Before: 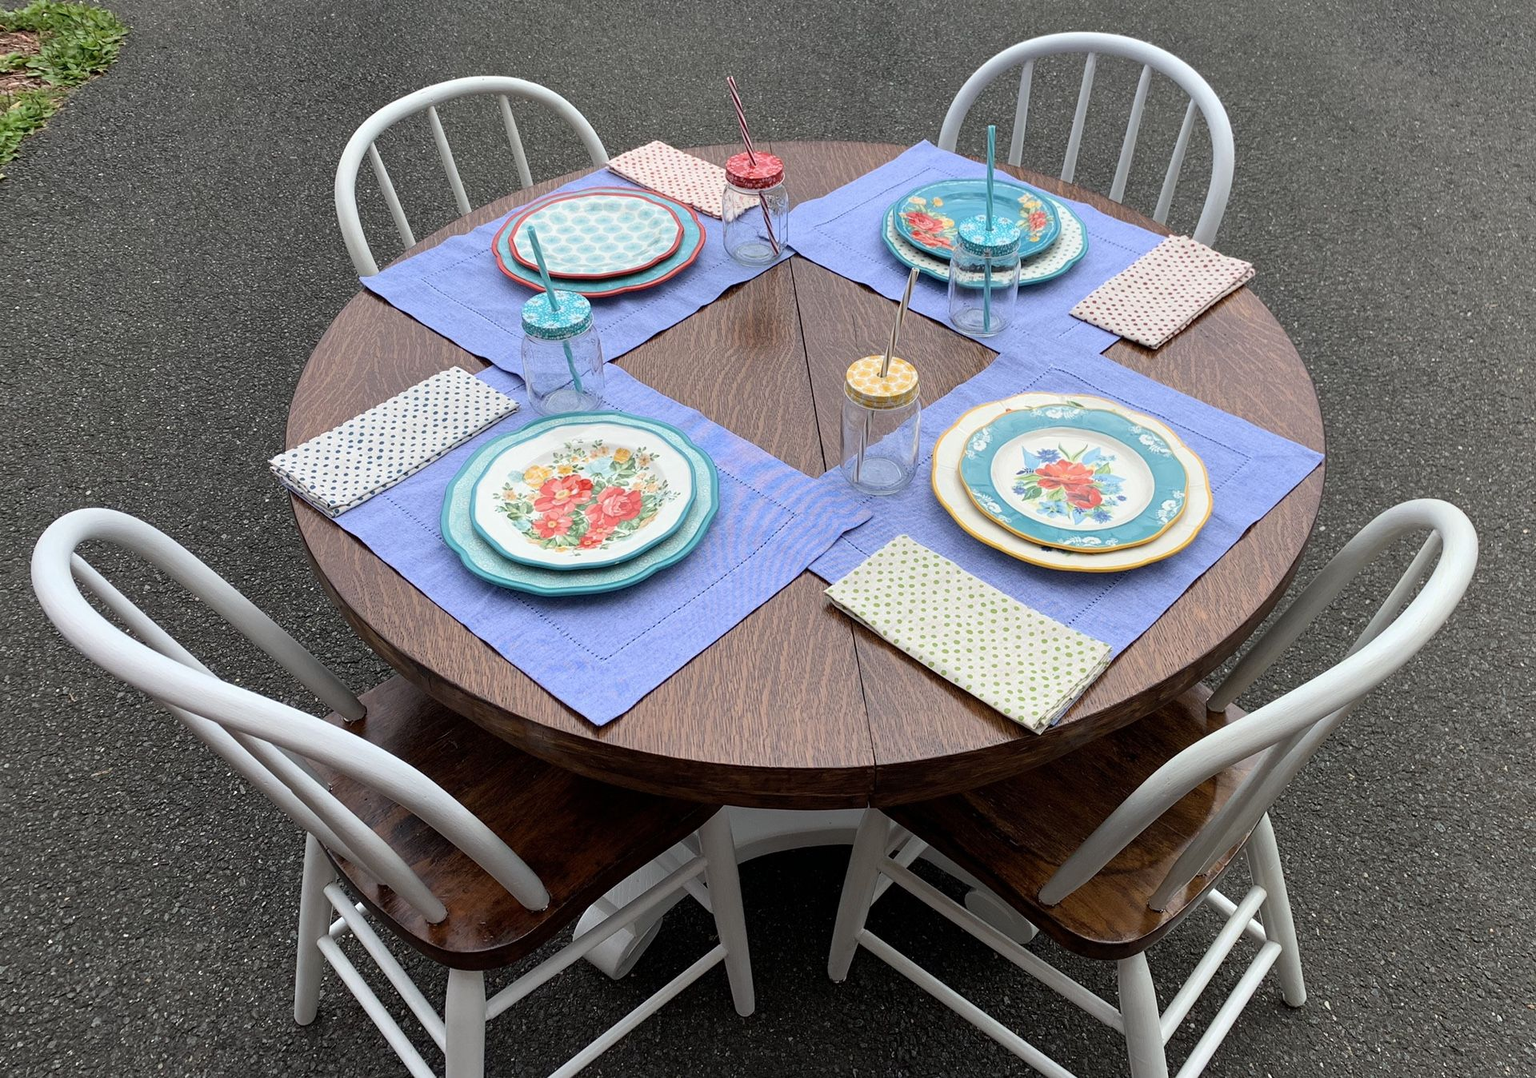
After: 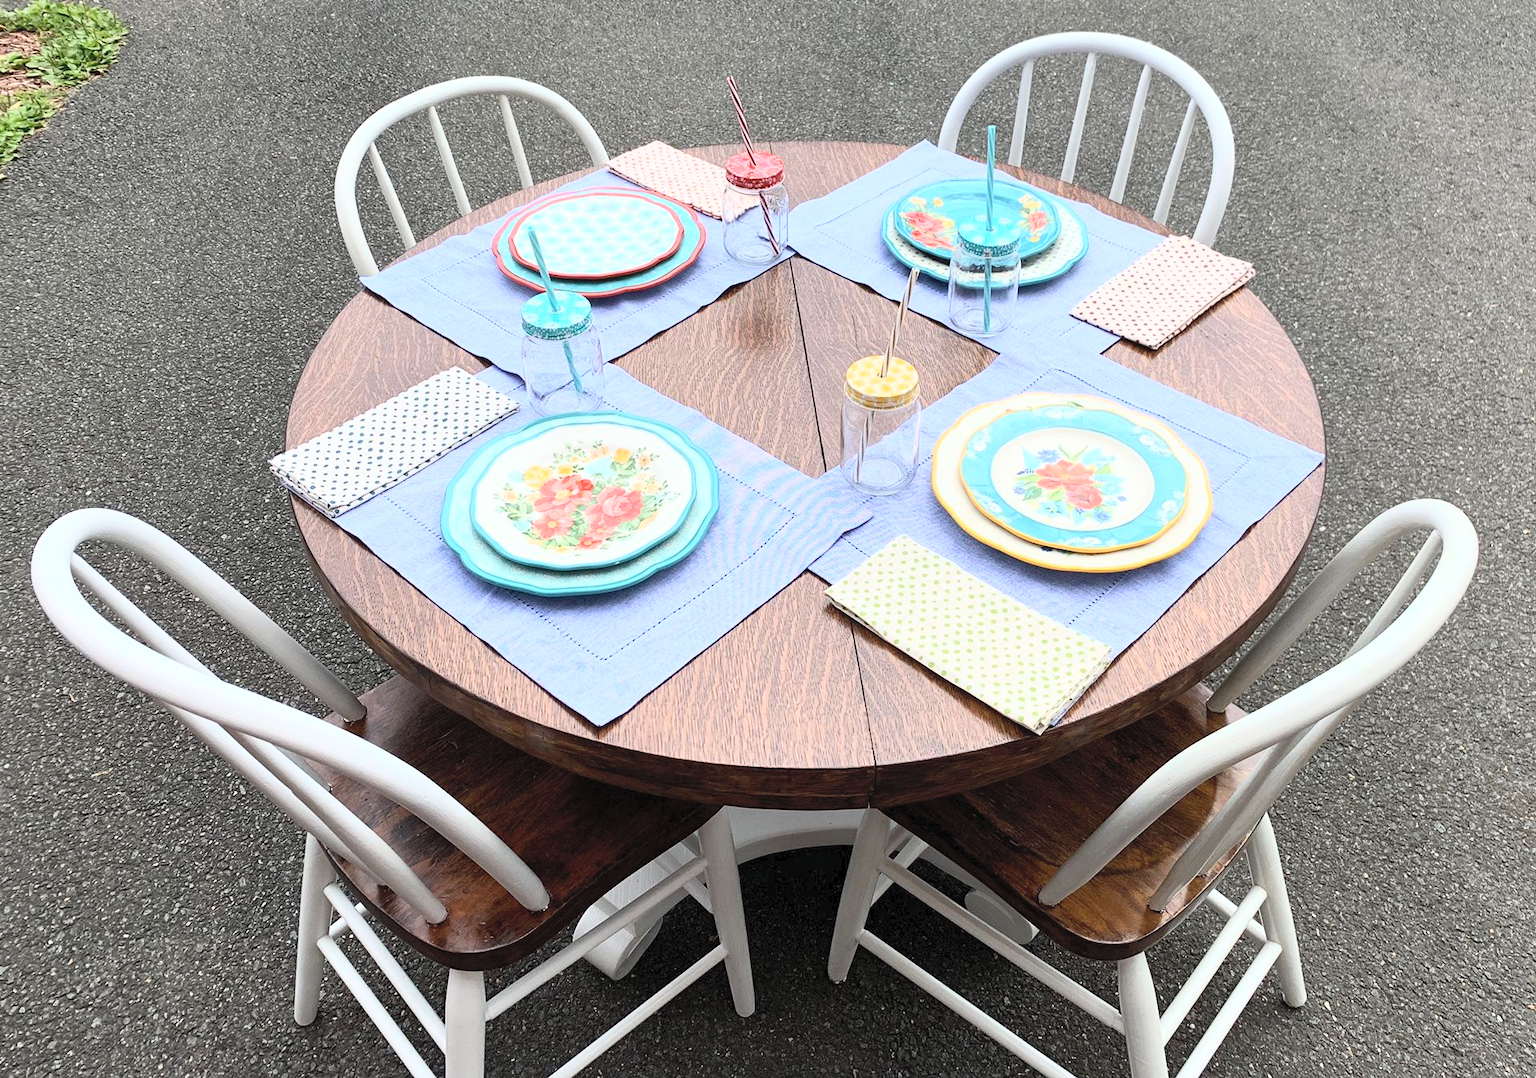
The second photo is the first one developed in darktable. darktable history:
contrast brightness saturation: contrast 0.38, brightness 0.519
